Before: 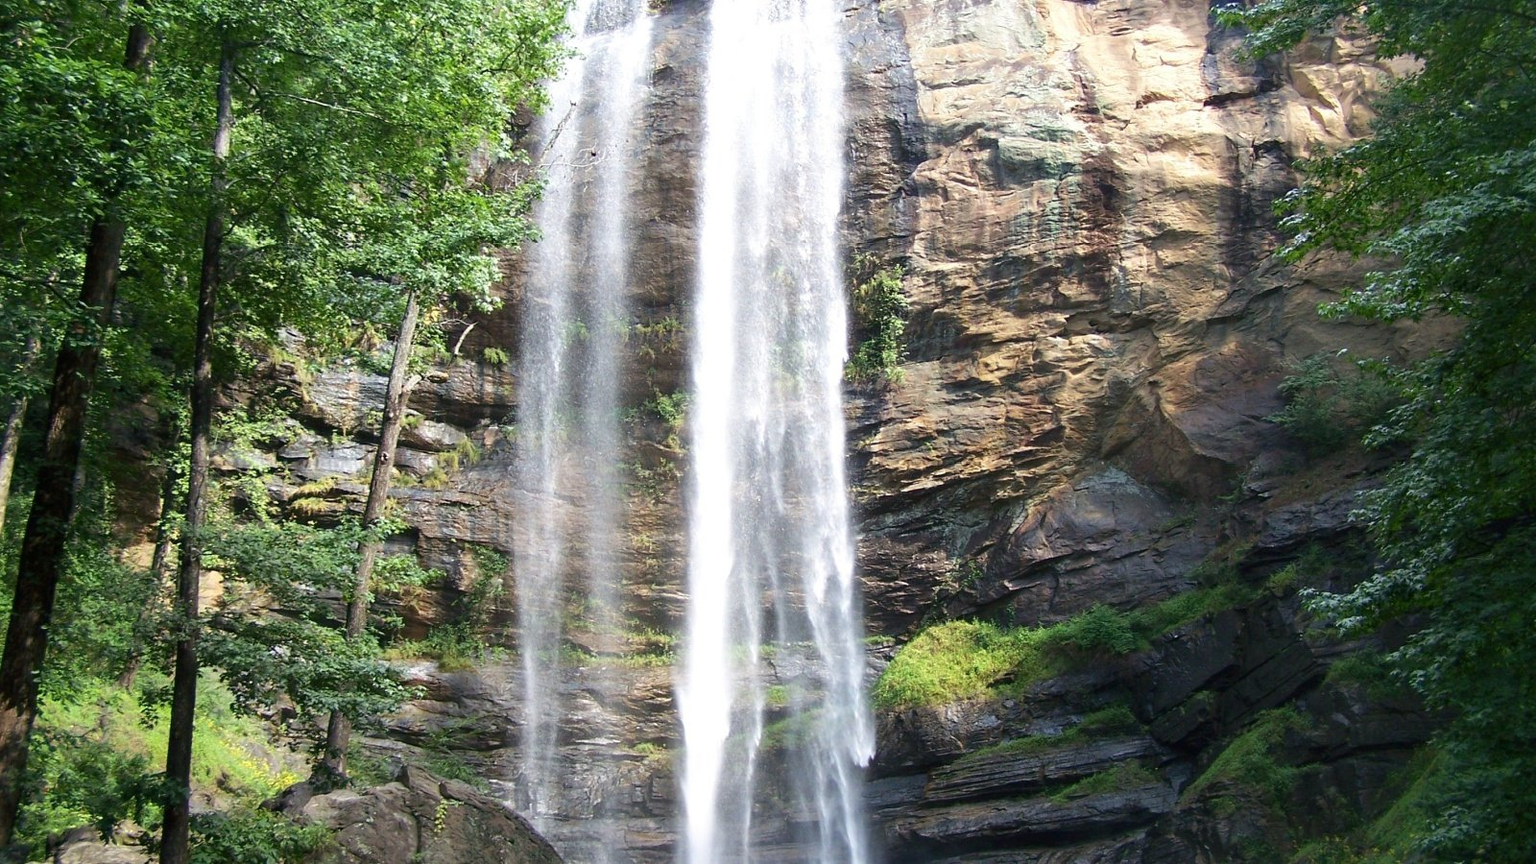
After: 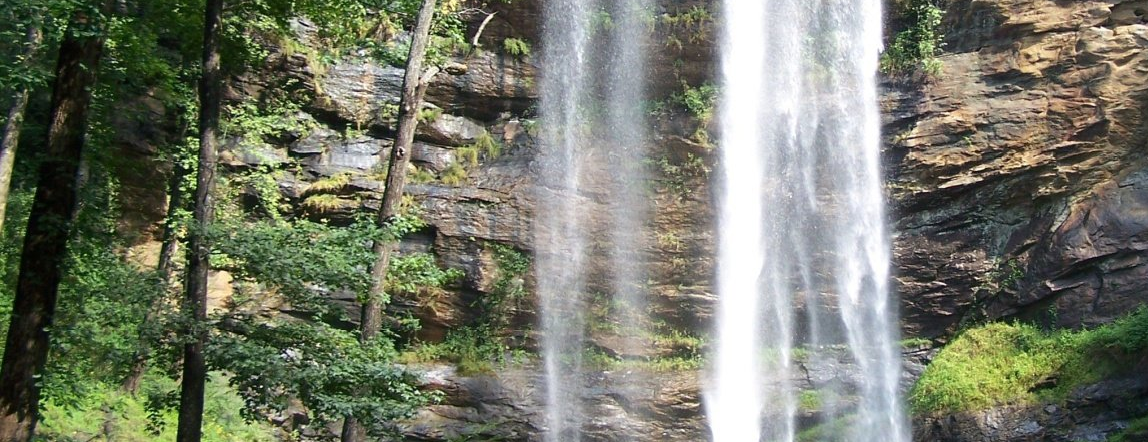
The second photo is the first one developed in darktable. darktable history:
crop: top 36.04%, right 28.195%, bottom 14.784%
